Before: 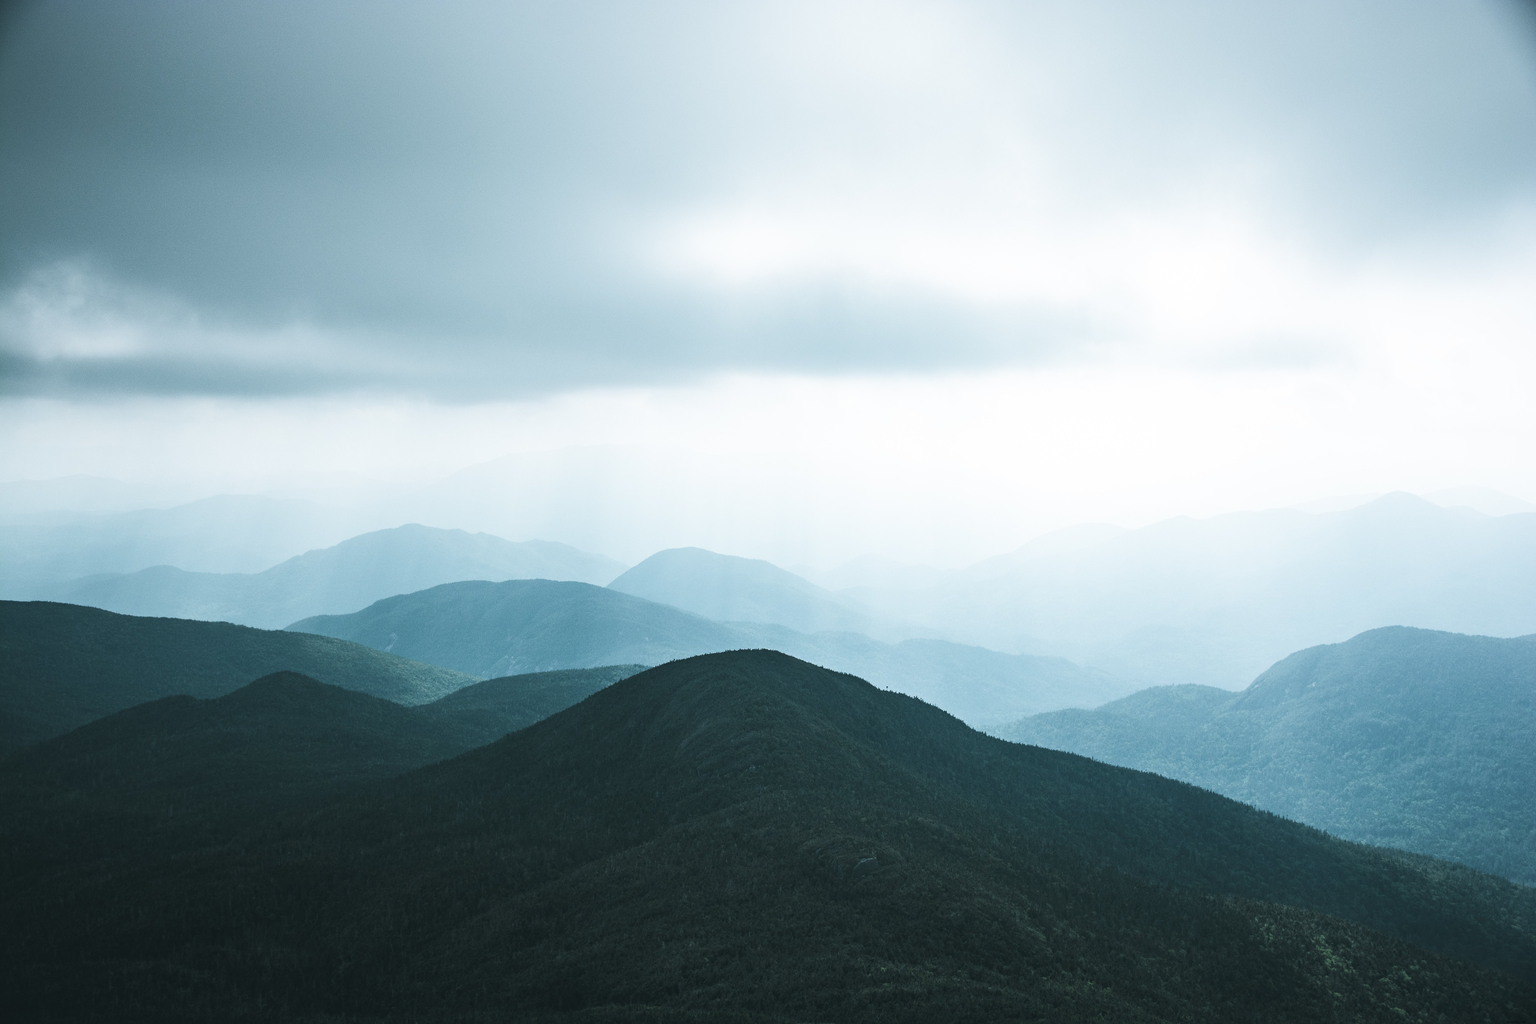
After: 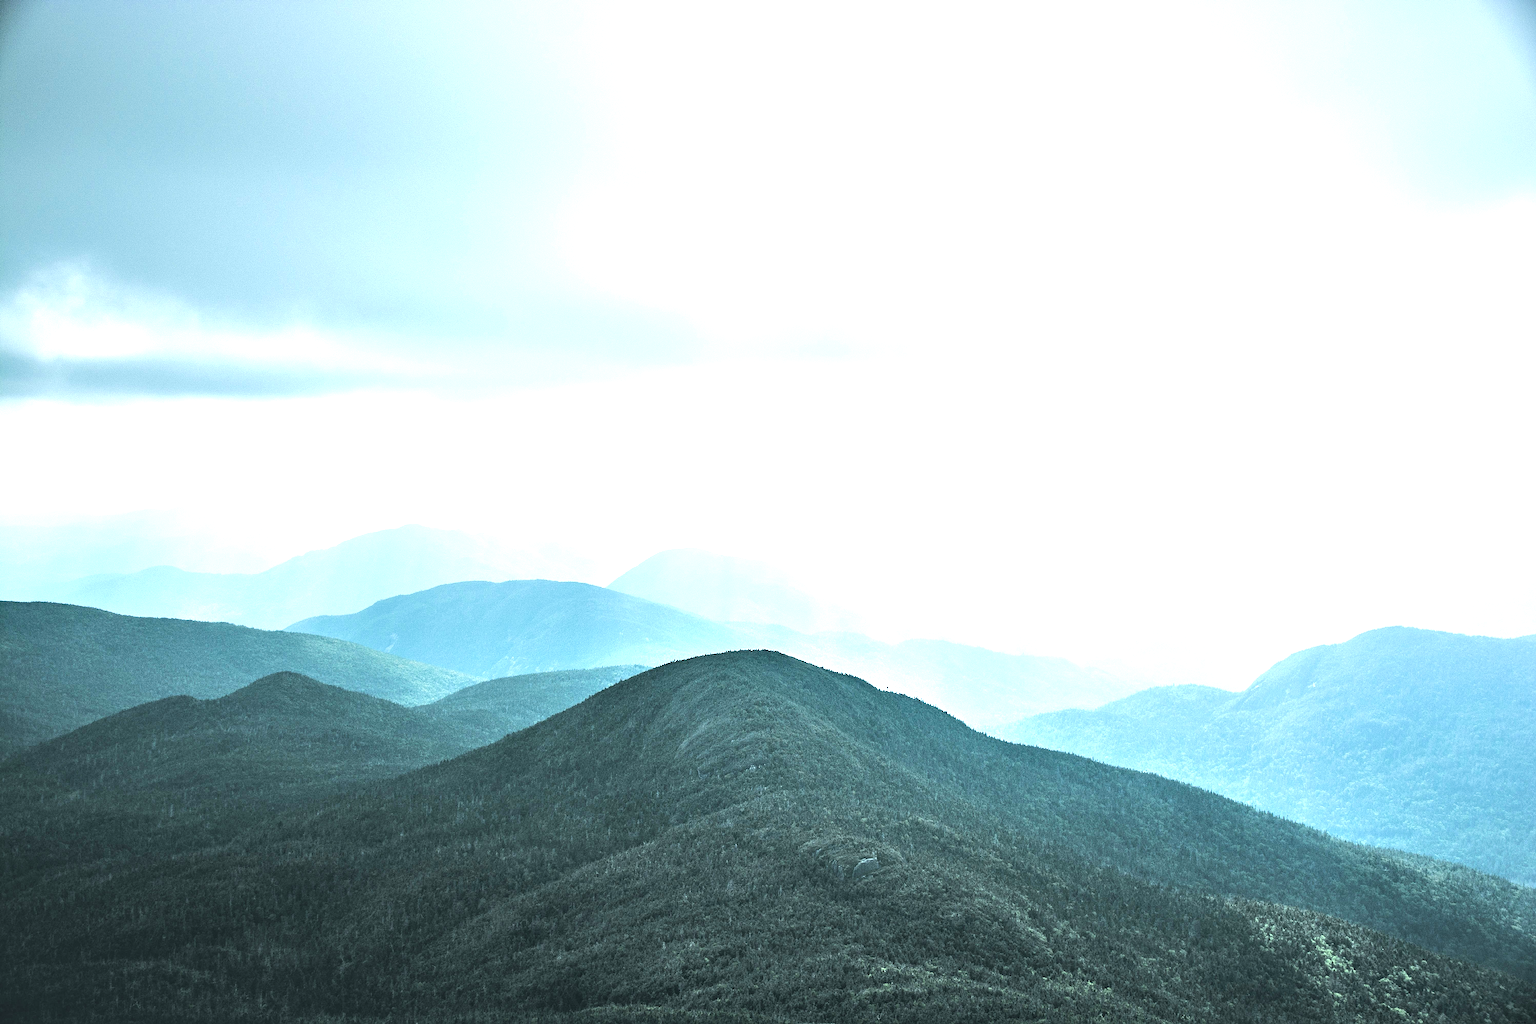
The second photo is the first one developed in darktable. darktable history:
sharpen: on, module defaults
contrast equalizer: octaves 7, y [[0.6 ×6], [0.55 ×6], [0 ×6], [0 ×6], [0 ×6]]
exposure: black level correction 0, exposure 0.889 EV, compensate highlight preservation false
tone equalizer: -7 EV 0.16 EV, -6 EV 0.626 EV, -5 EV 1.14 EV, -4 EV 1.31 EV, -3 EV 1.17 EV, -2 EV 0.6 EV, -1 EV 0.152 EV, edges refinement/feathering 500, mask exposure compensation -1.57 EV, preserve details no
